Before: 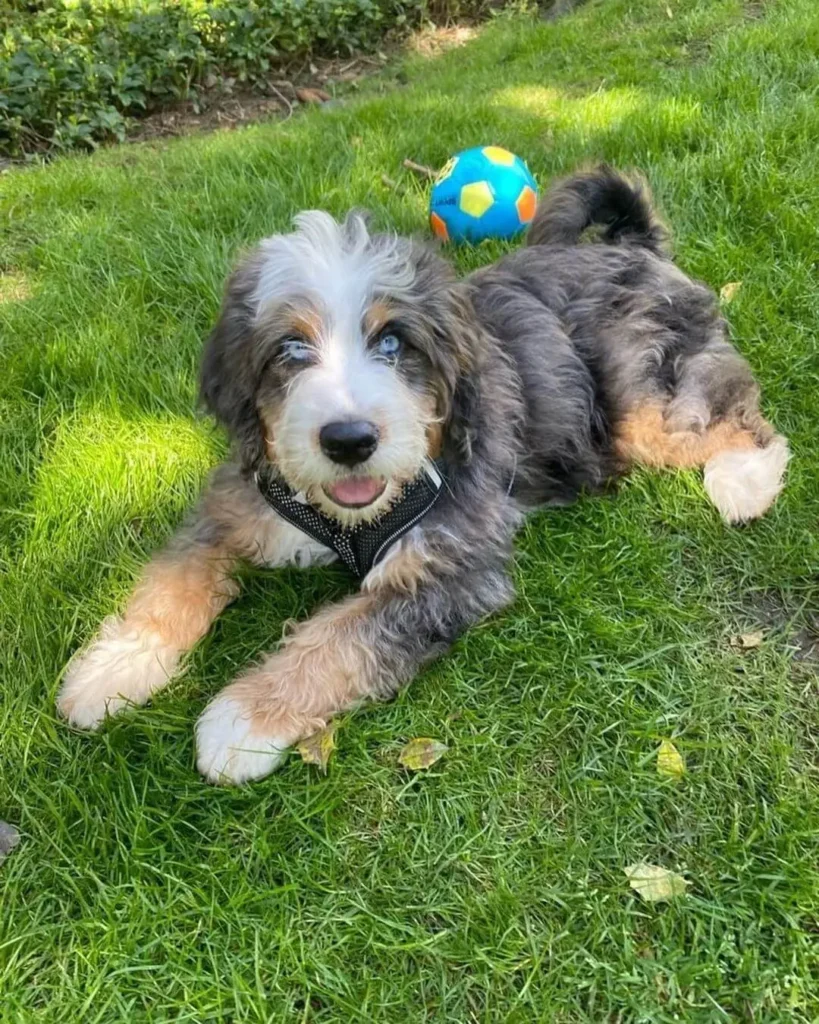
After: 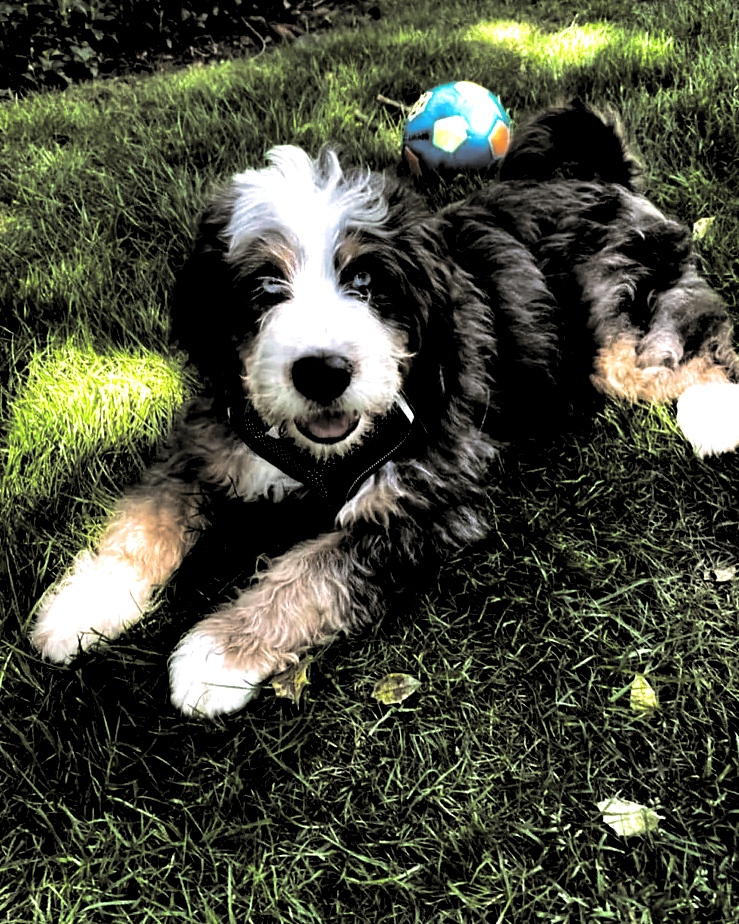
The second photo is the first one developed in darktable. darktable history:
levels: levels [0.514, 0.759, 1]
crop: left 3.305%, top 6.436%, right 6.389%, bottom 3.258%
exposure: black level correction 0, exposure 0.7 EV, compensate exposure bias true, compensate highlight preservation false
split-toning: shadows › hue 46.8°, shadows › saturation 0.17, highlights › hue 316.8°, highlights › saturation 0.27, balance -51.82
